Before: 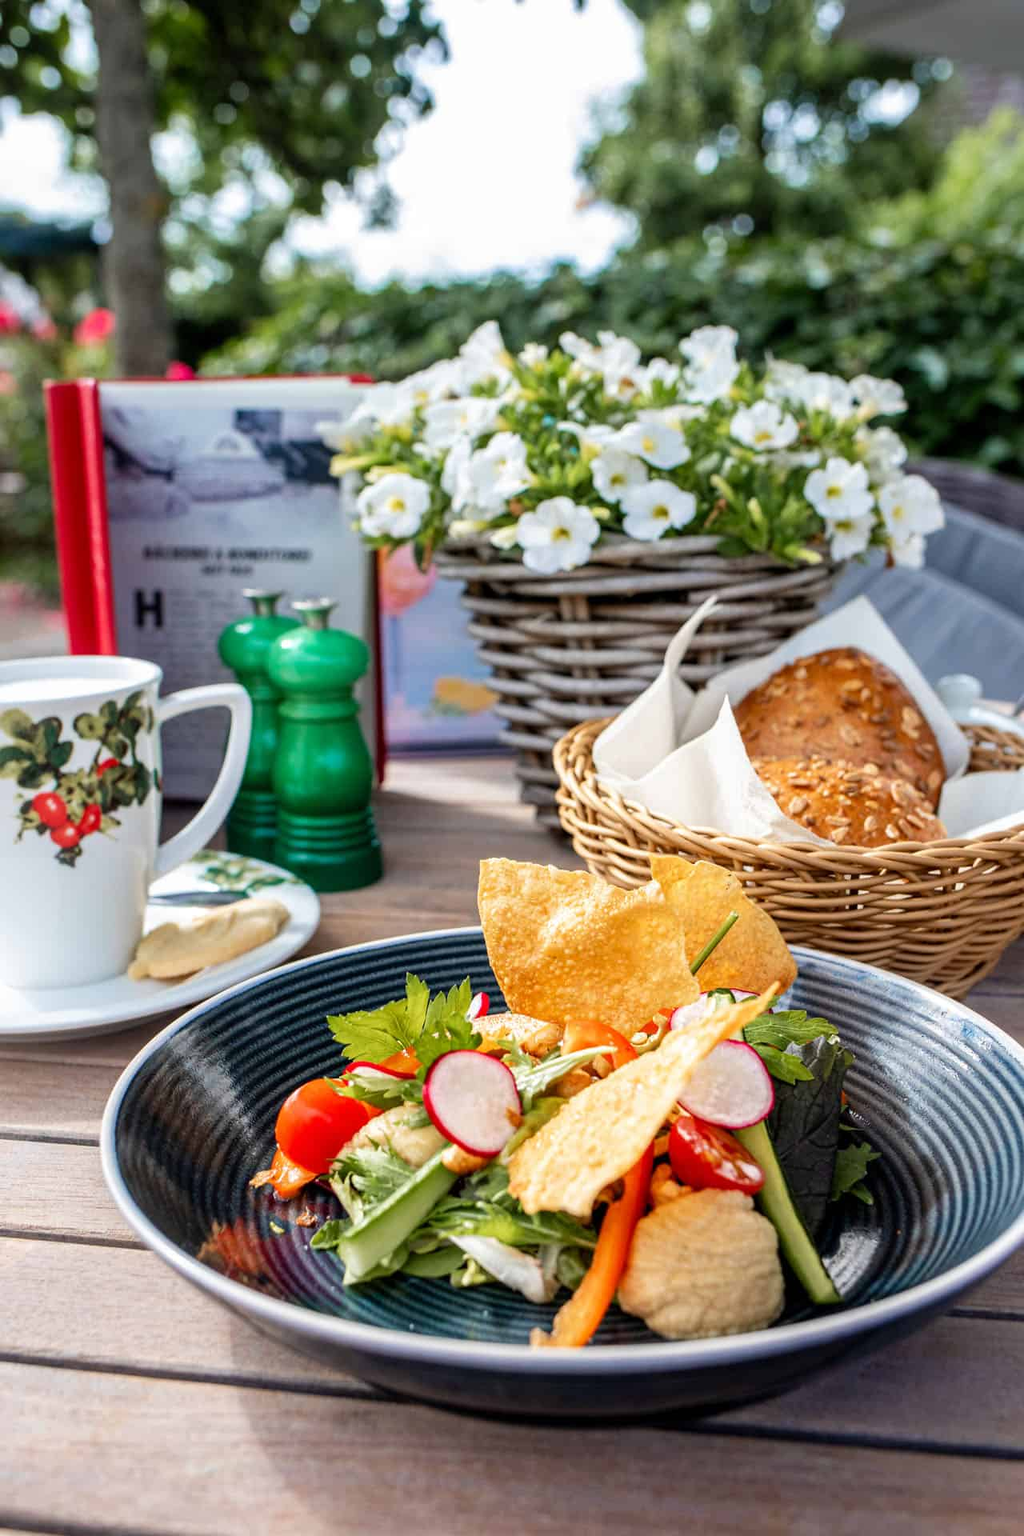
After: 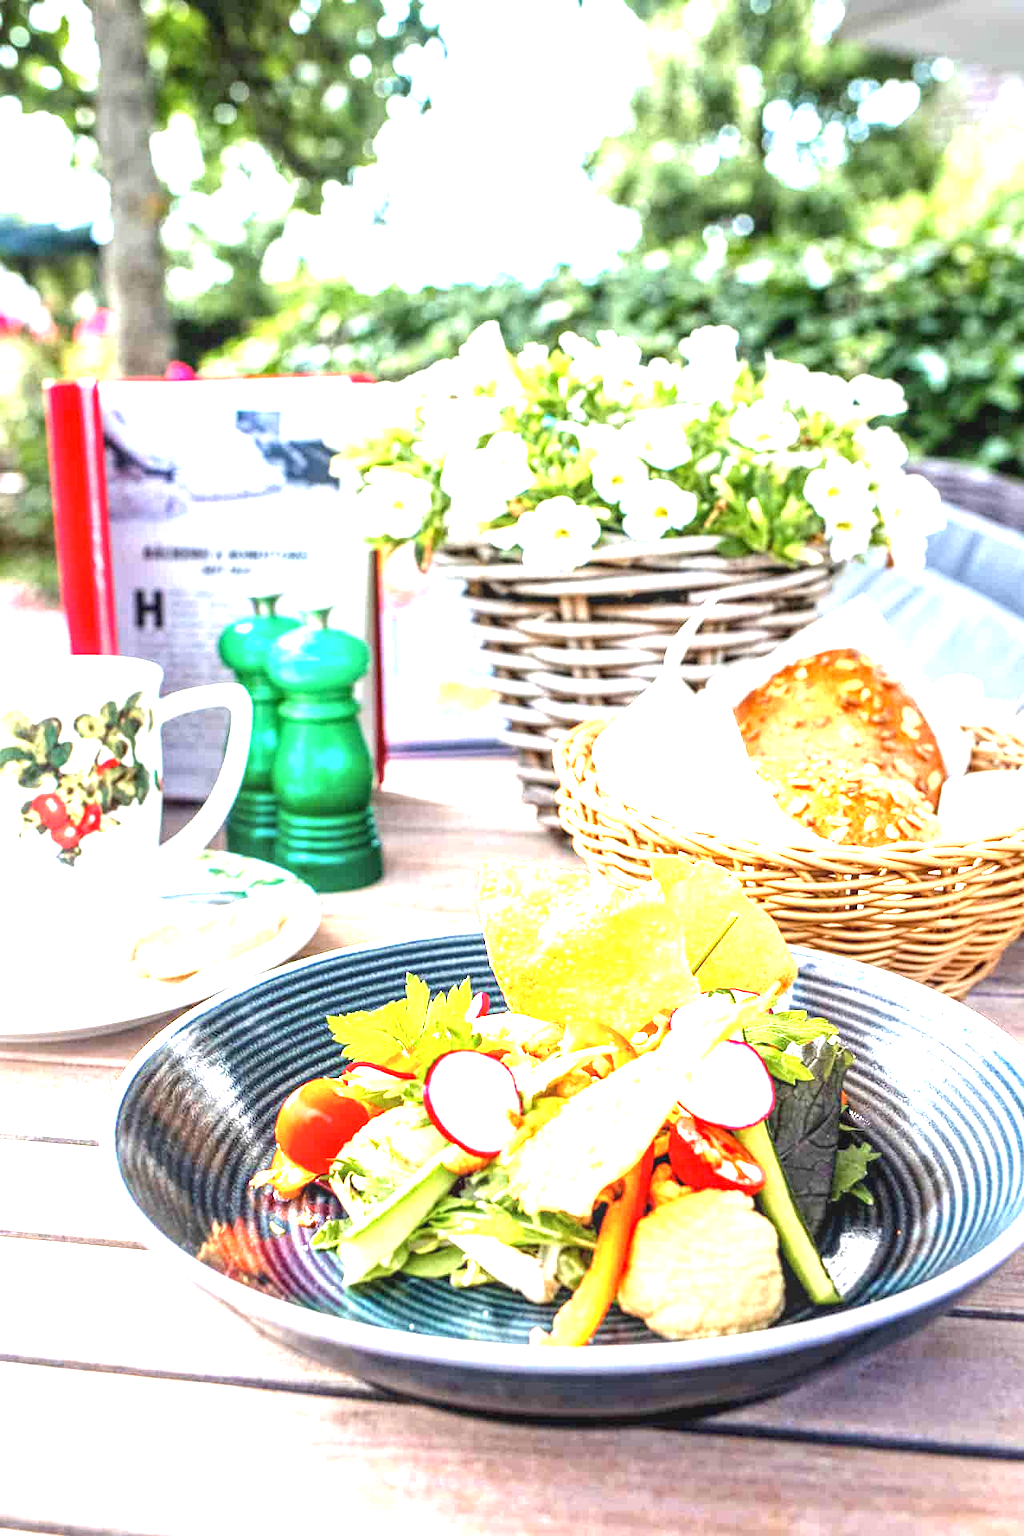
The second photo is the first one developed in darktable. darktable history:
local contrast: on, module defaults
exposure: exposure 2.207 EV, compensate highlight preservation false
